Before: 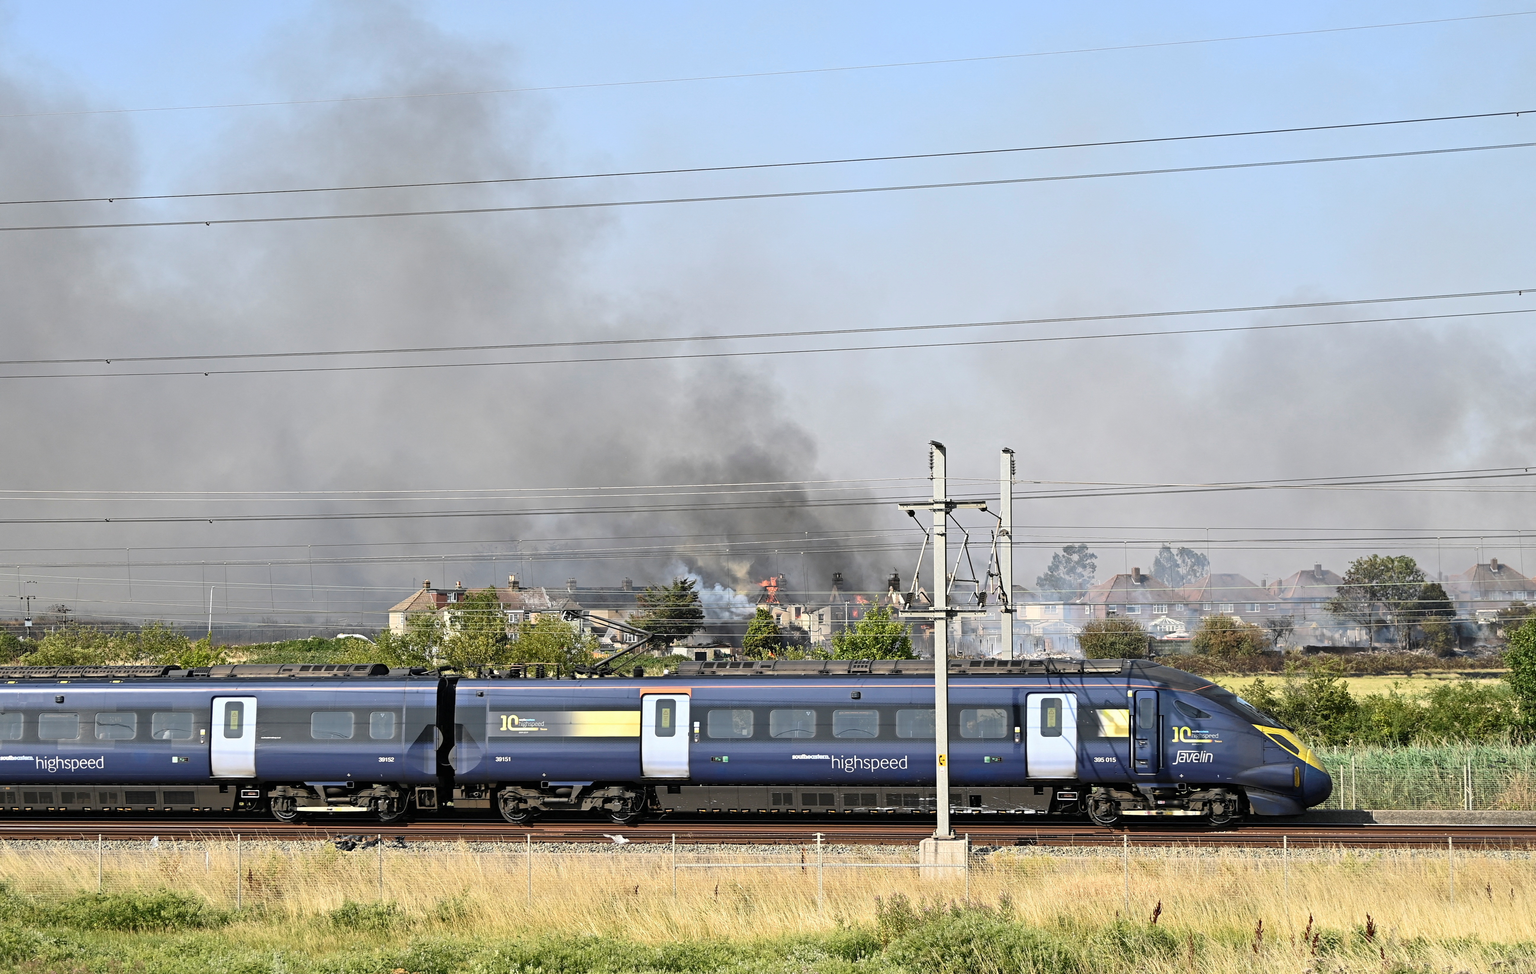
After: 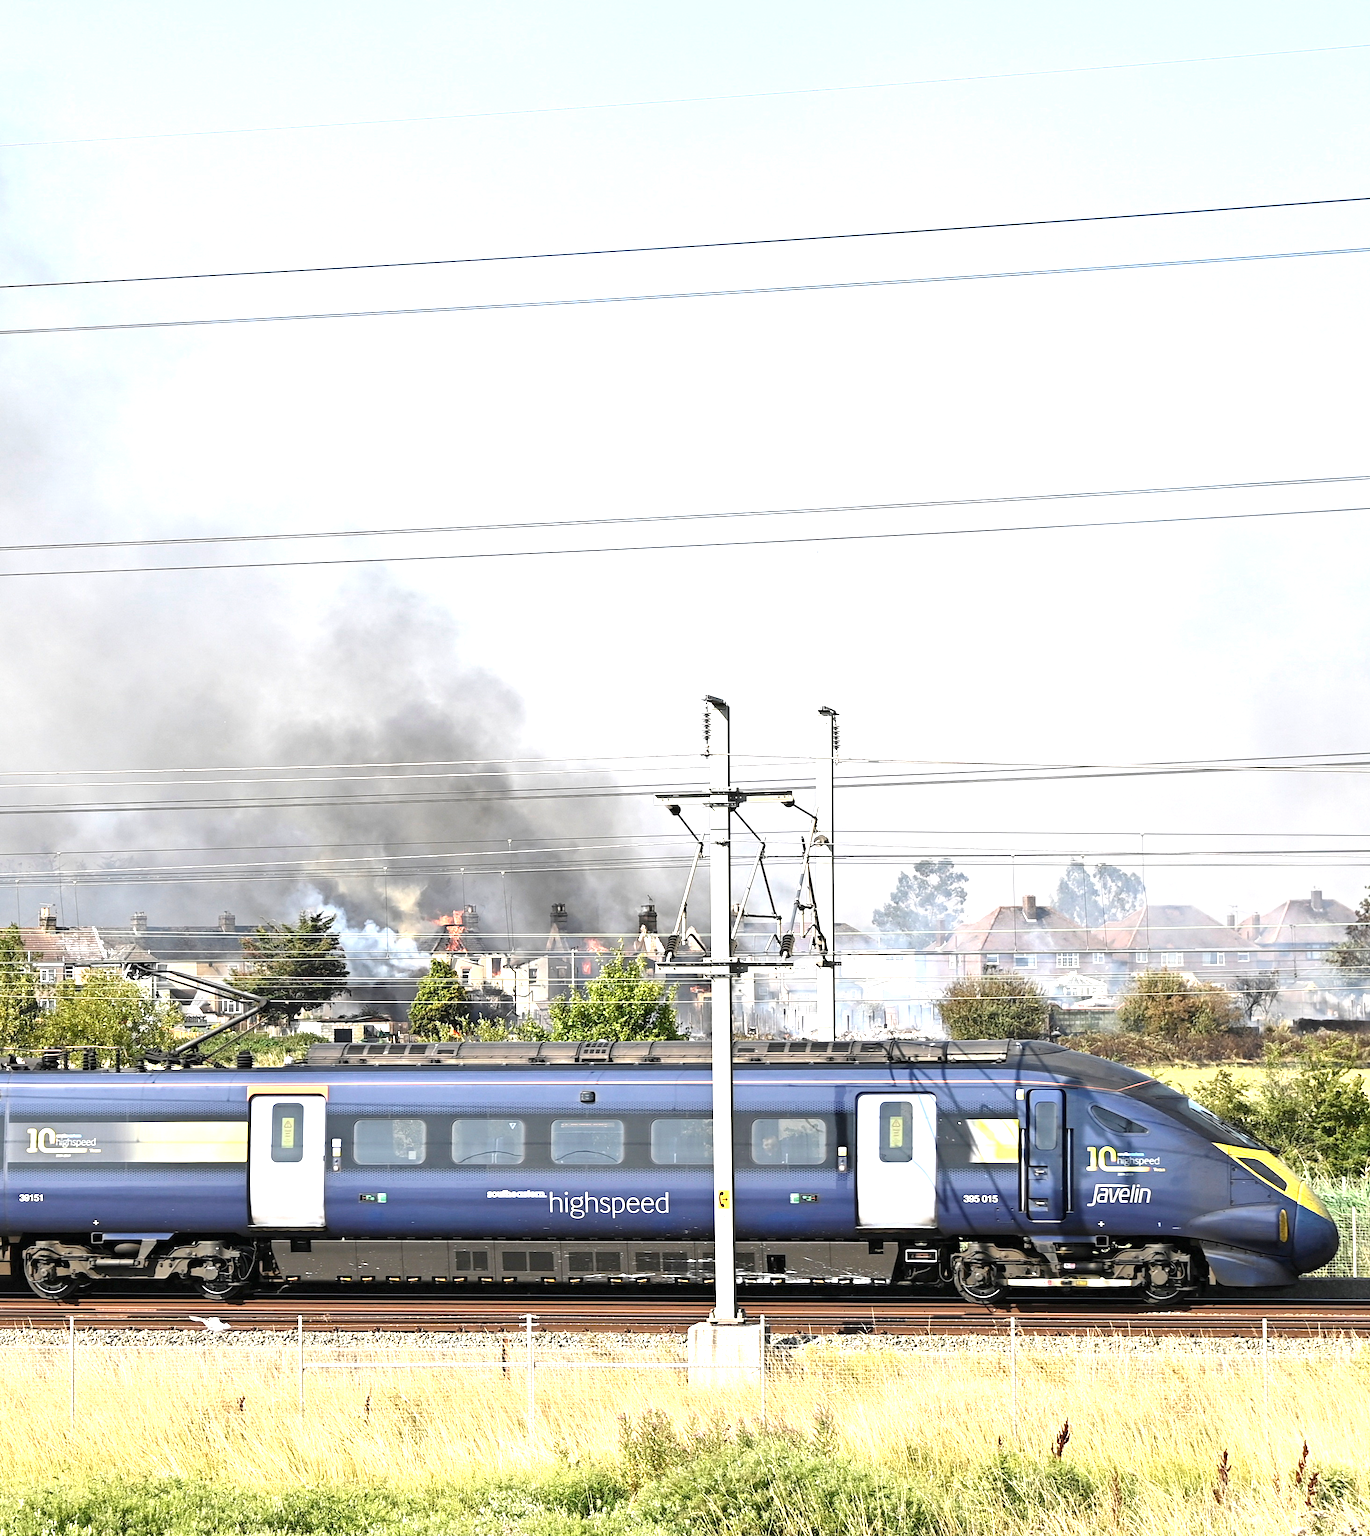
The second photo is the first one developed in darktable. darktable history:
crop: left 31.492%, top 0.012%, right 11.925%
exposure: black level correction 0, exposure 1.001 EV, compensate exposure bias true, compensate highlight preservation false
